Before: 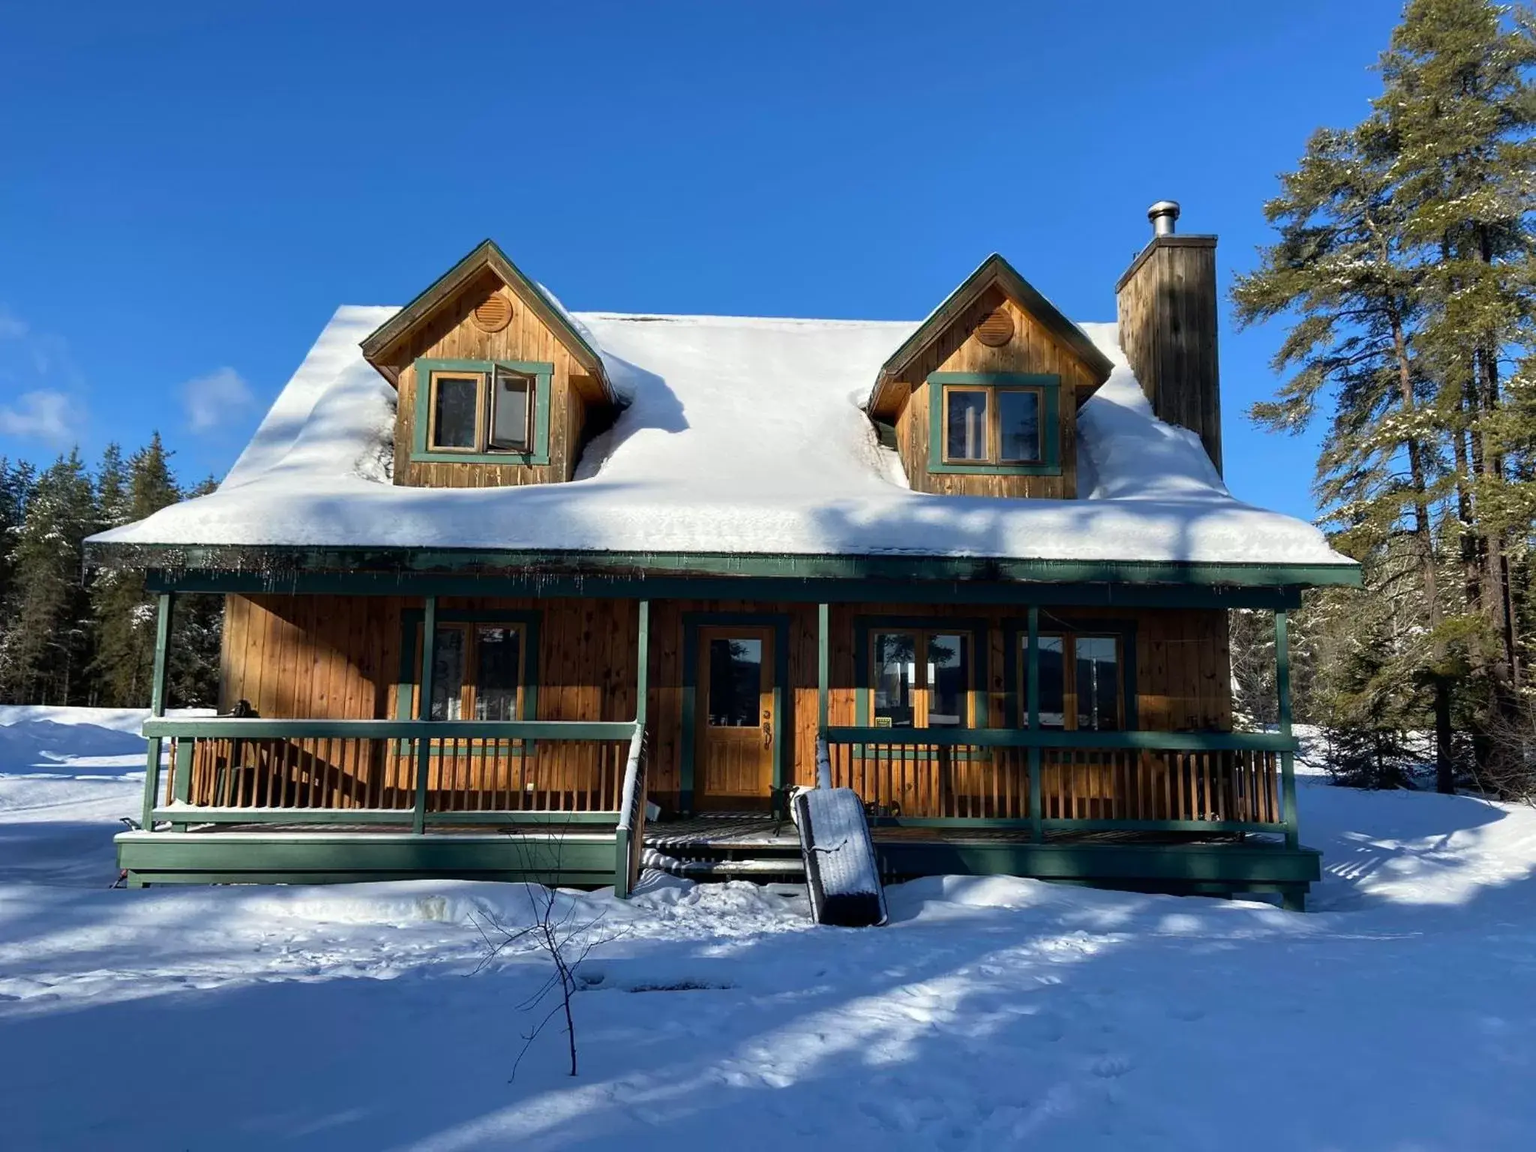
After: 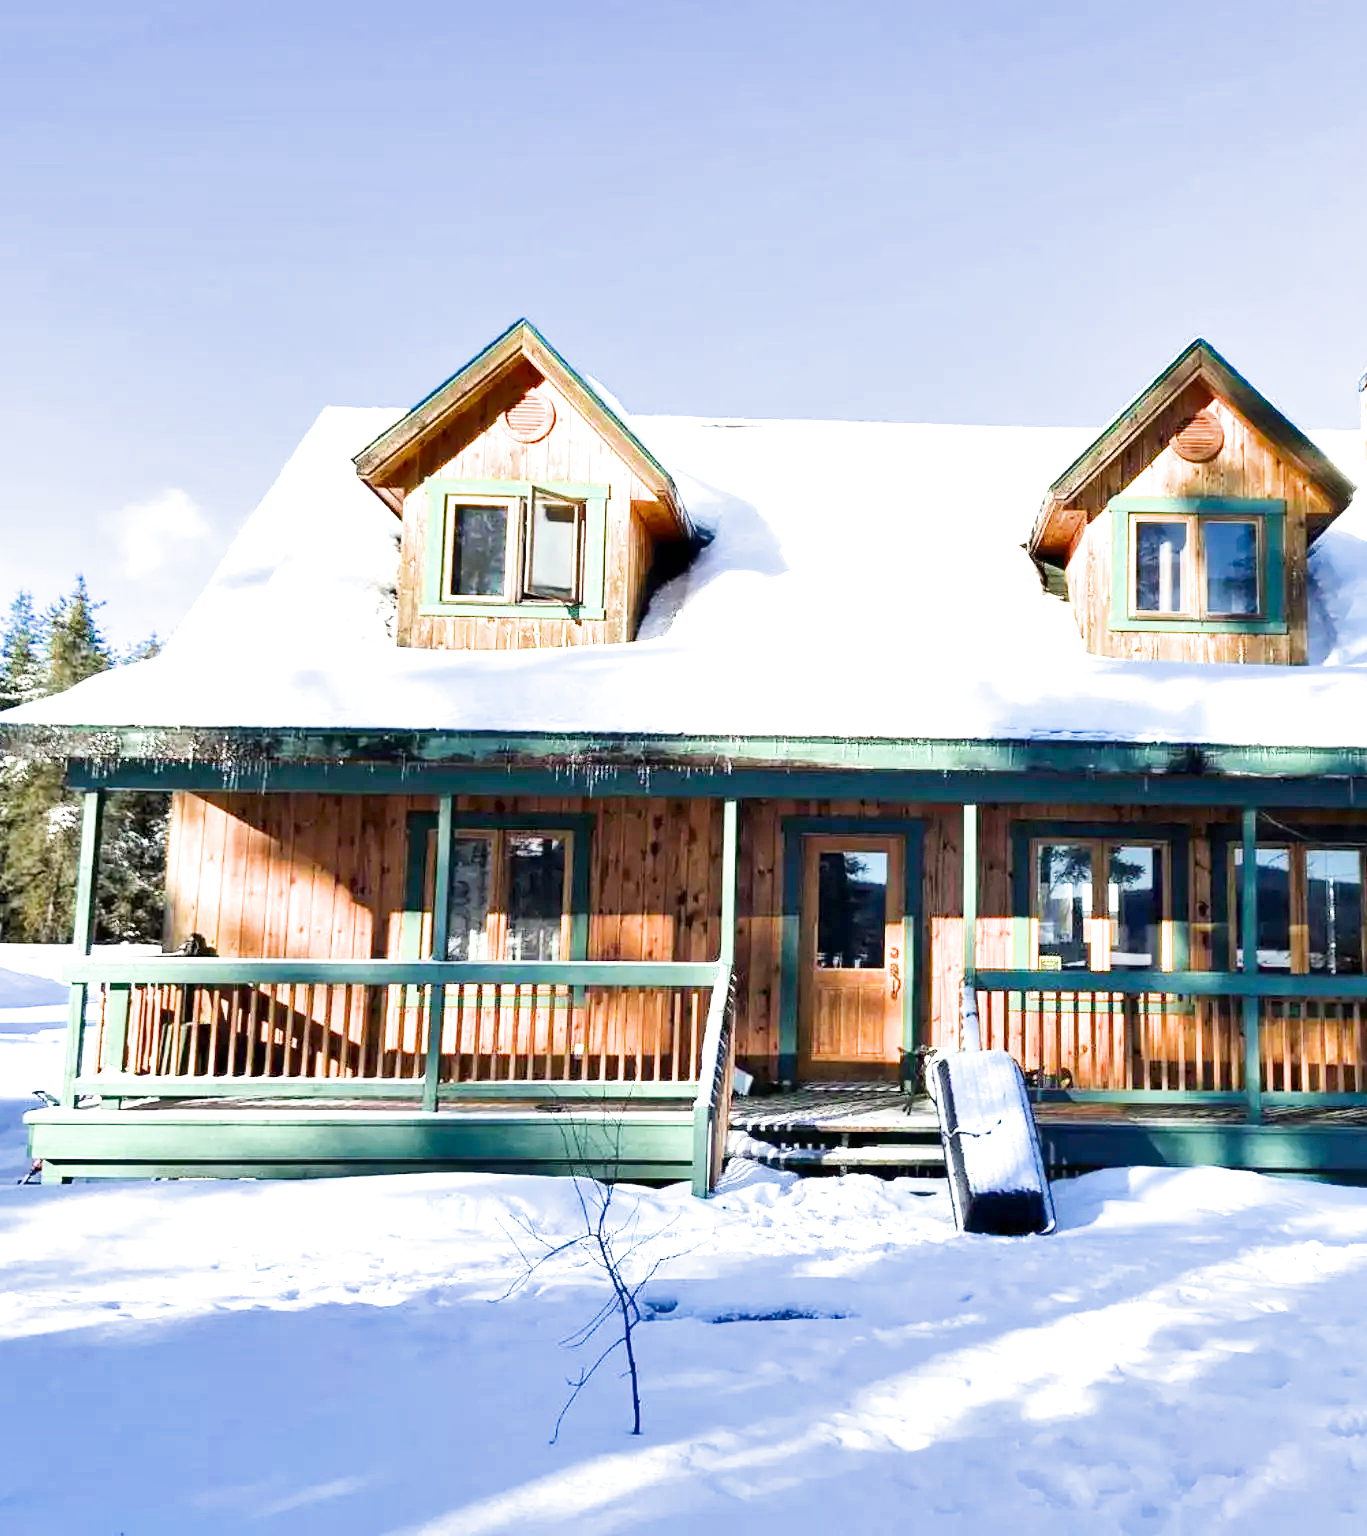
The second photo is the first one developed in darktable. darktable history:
exposure: exposure 3.072 EV, compensate highlight preservation false
shadows and highlights: shadows 25.84, highlights -47.89, soften with gaussian
crop and rotate: left 6.297%, right 26.949%
filmic rgb: black relative exposure -7.65 EV, white relative exposure 3.97 EV, hardness 4.02, contrast 1.098, highlights saturation mix -28.92%
